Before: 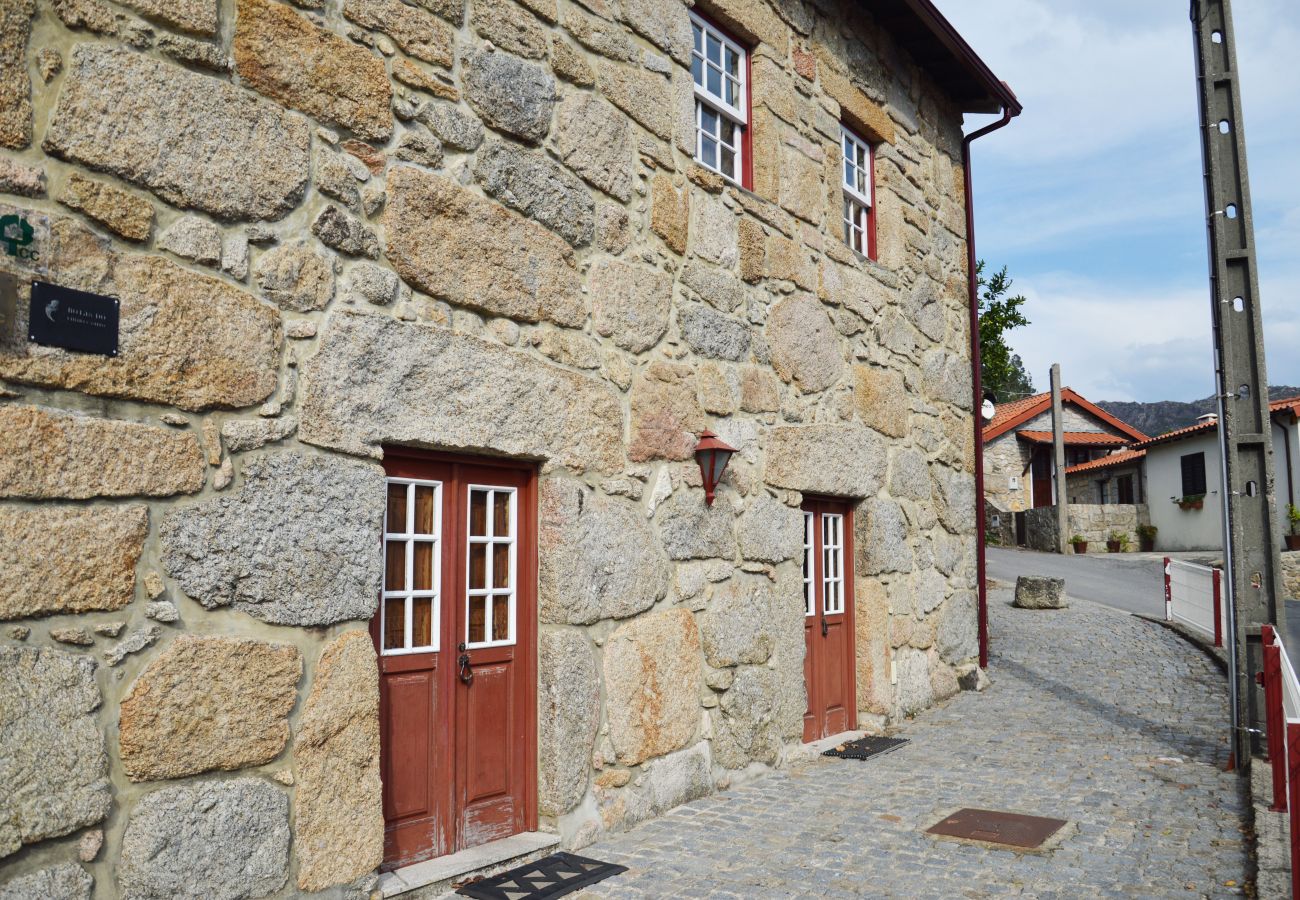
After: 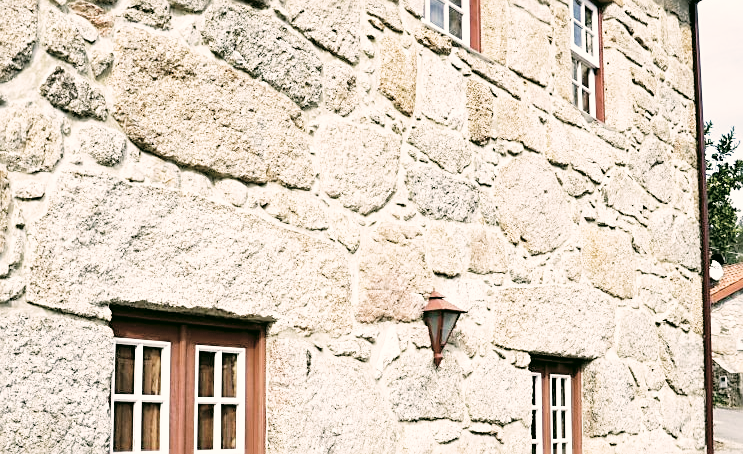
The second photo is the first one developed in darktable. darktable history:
tone equalizer: on, module defaults
crop: left 20.932%, top 15.471%, right 21.848%, bottom 34.081%
filmic rgb: middle gray luminance 10%, black relative exposure -8.61 EV, white relative exposure 3.3 EV, threshold 6 EV, target black luminance 0%, hardness 5.2, latitude 44.69%, contrast 1.302, highlights saturation mix 5%, shadows ↔ highlights balance 24.64%, add noise in highlights 0, preserve chrominance no, color science v3 (2019), use custom middle-gray values true, iterations of high-quality reconstruction 0, contrast in highlights soft, enable highlight reconstruction true
color correction: highlights a* 4.02, highlights b* 4.98, shadows a* -7.55, shadows b* 4.98
sharpen: on, module defaults
contrast brightness saturation: brightness 0.18, saturation -0.5
velvia: strength 15%
